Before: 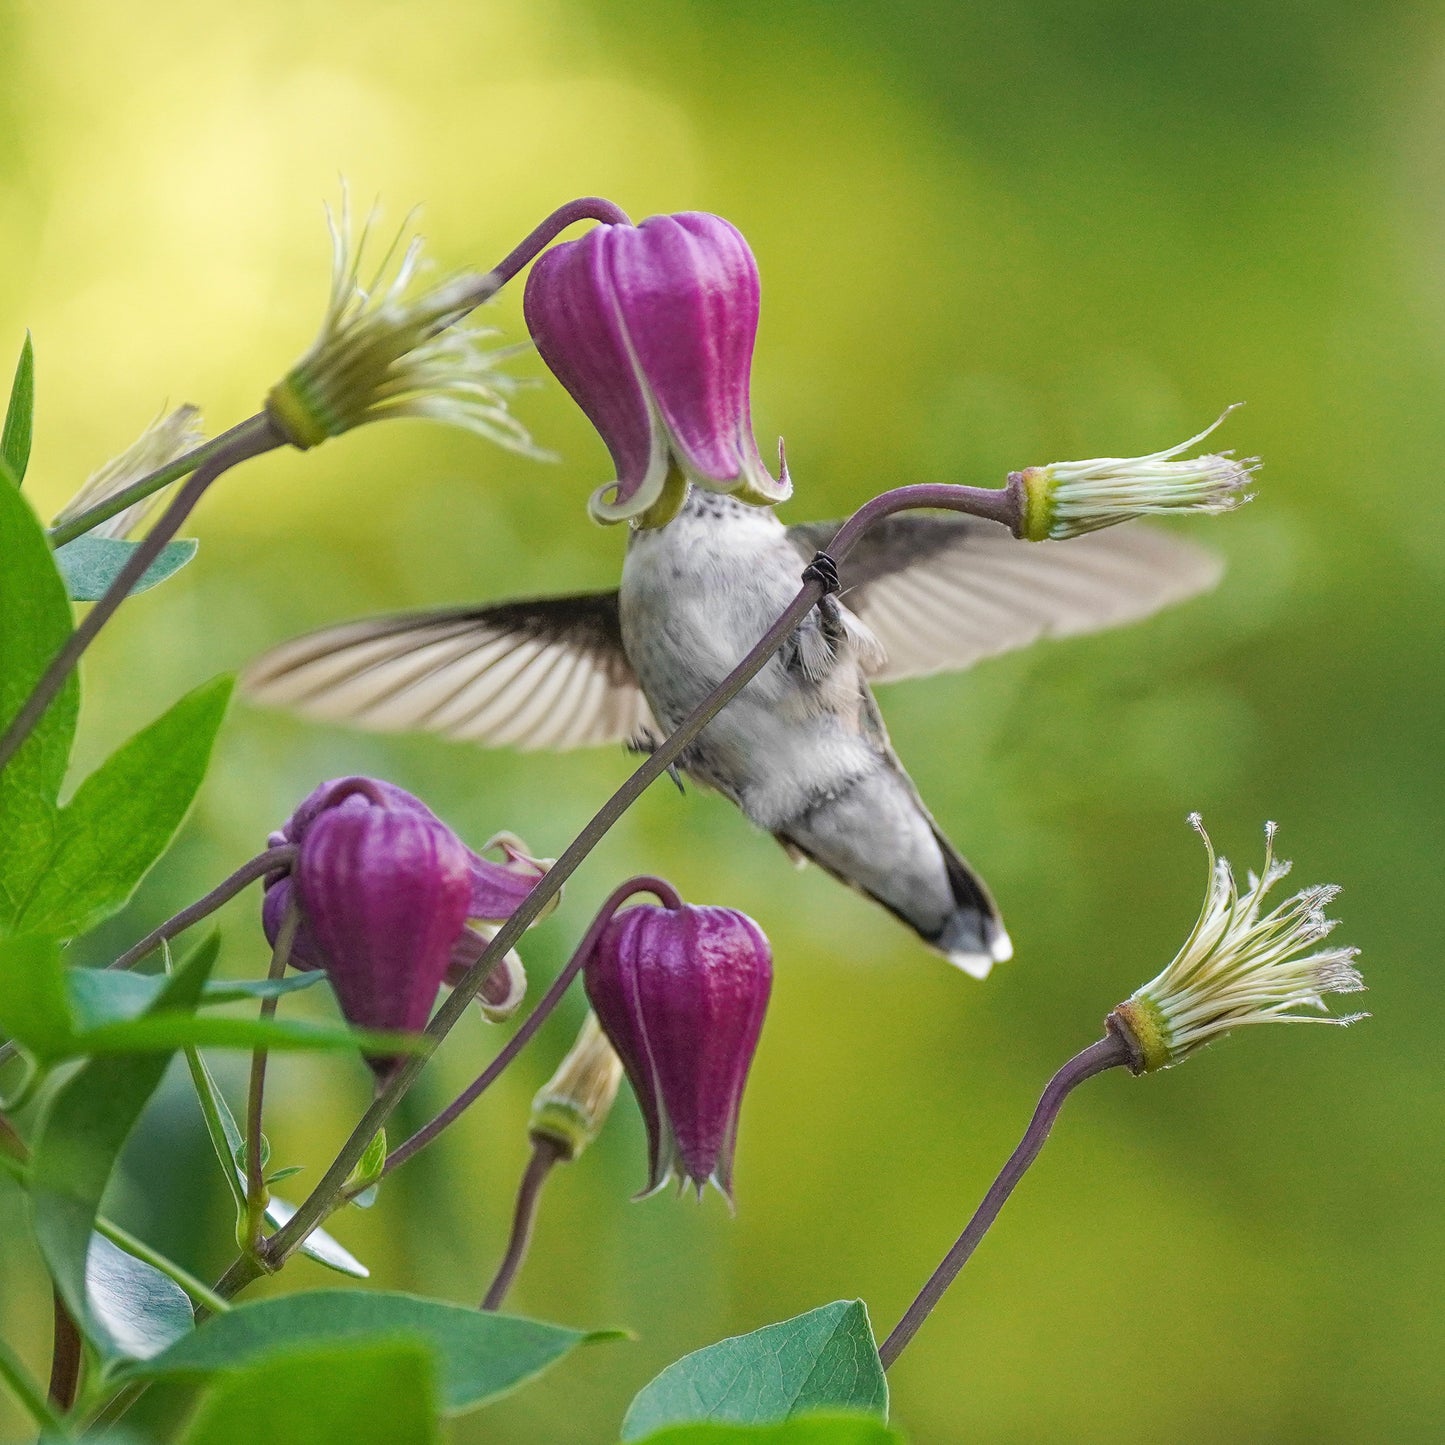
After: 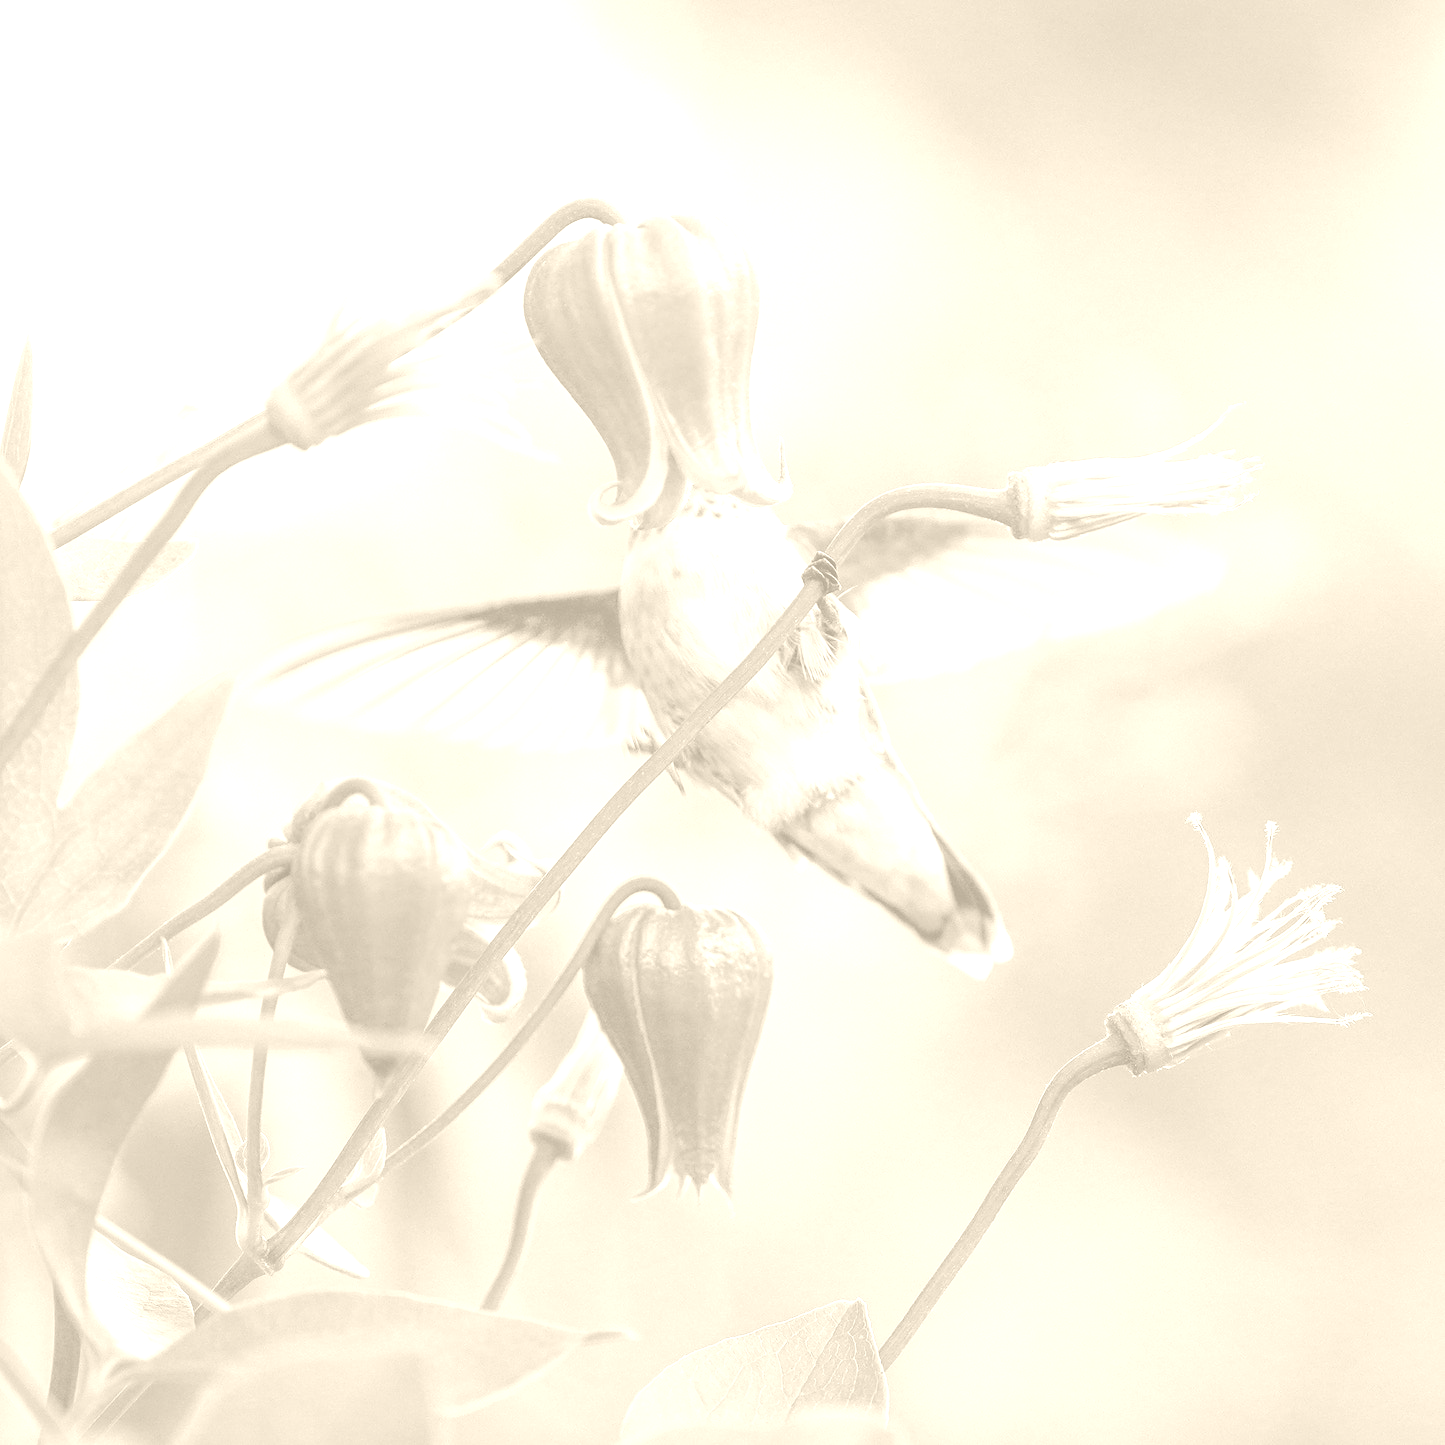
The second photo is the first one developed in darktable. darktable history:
white balance: red 1.467, blue 0.684
colorize: hue 36°, saturation 71%, lightness 80.79%
